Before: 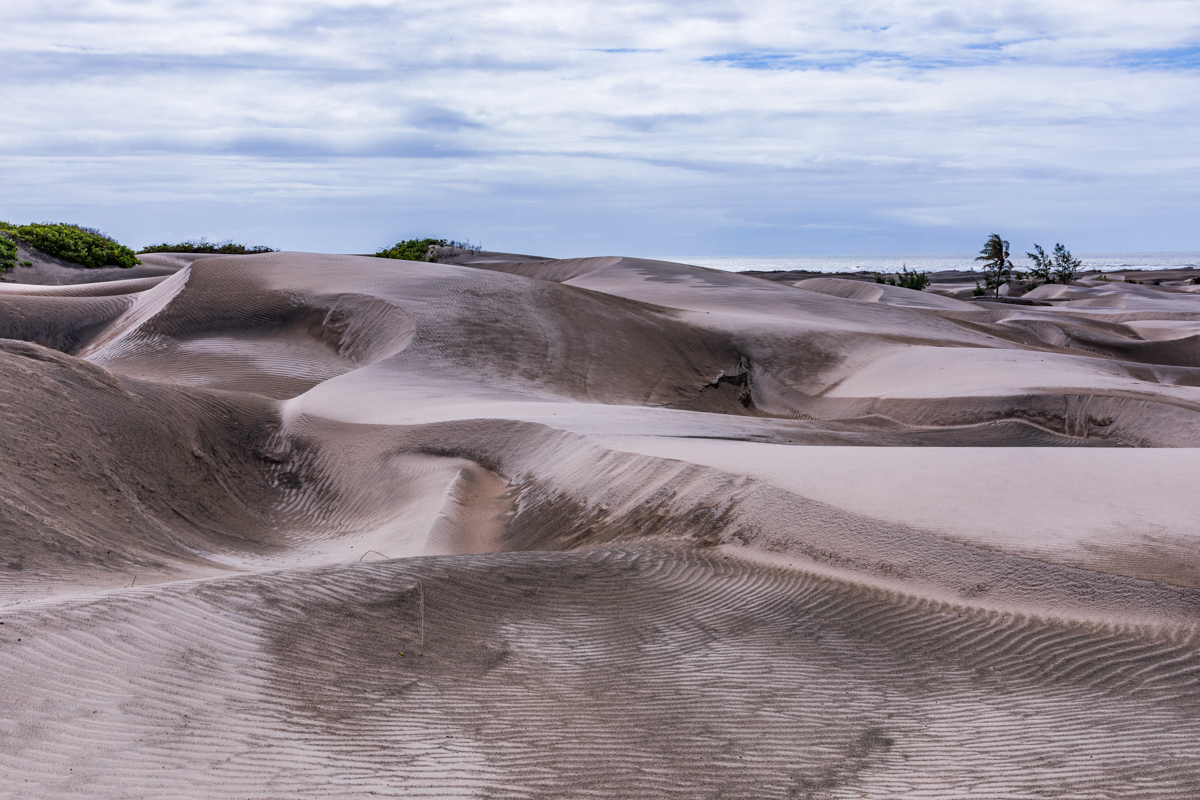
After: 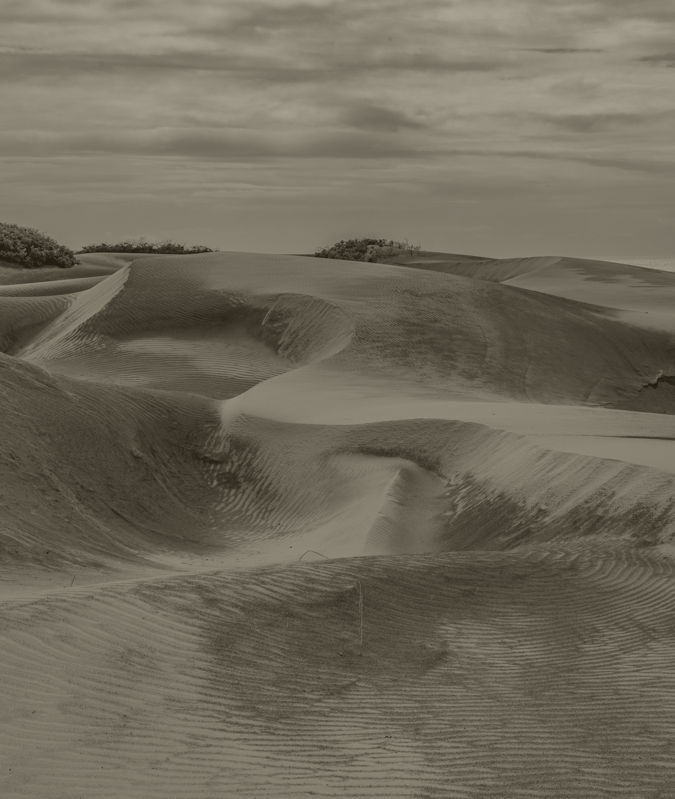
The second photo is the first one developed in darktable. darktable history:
colorize: hue 41.44°, saturation 22%, source mix 60%, lightness 10.61%
shadows and highlights: shadows 40, highlights -60
crop: left 5.114%, right 38.589%
